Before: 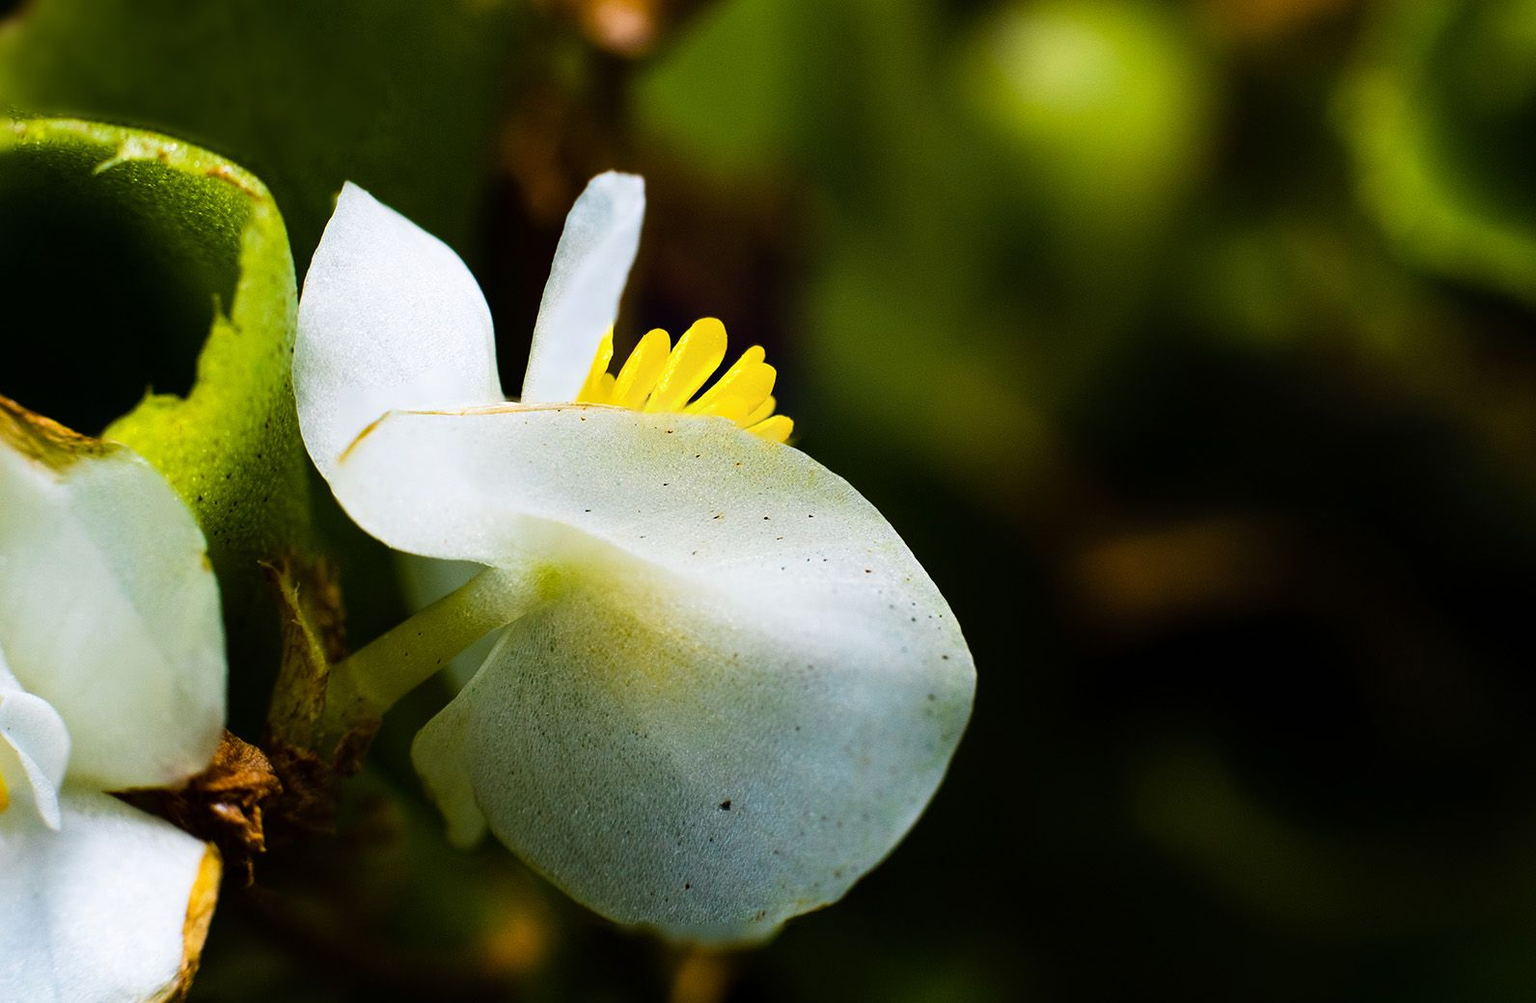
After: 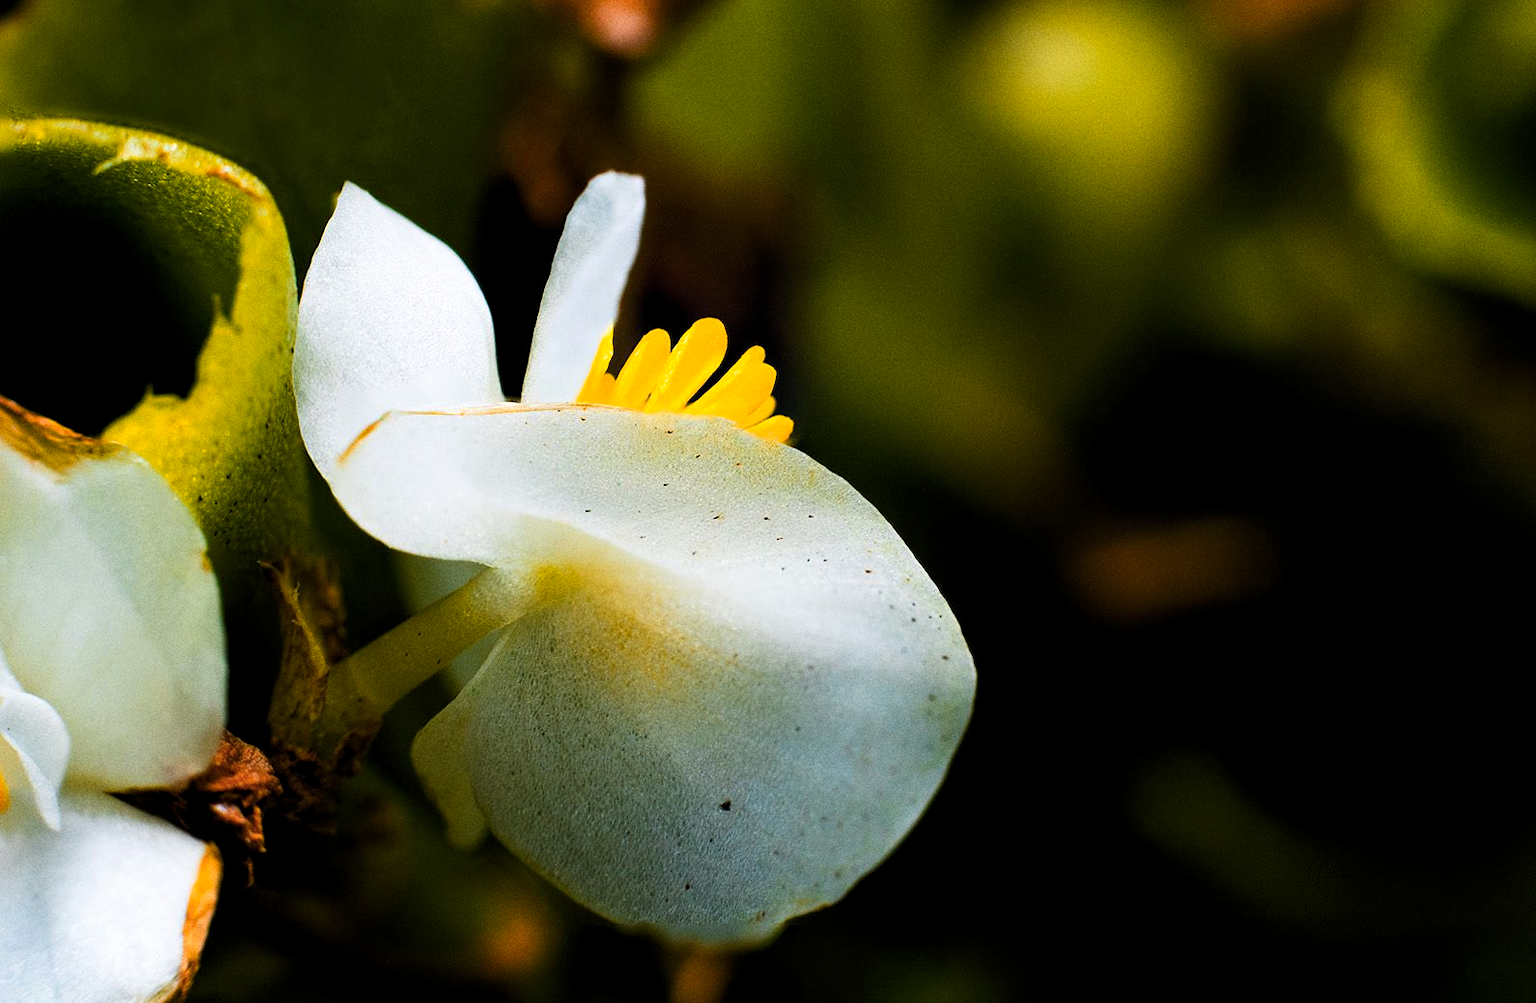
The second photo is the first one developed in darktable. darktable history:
levels: levels [0.026, 0.507, 0.987]
grain: on, module defaults
color zones: curves: ch1 [(0.235, 0.558) (0.75, 0.5)]; ch2 [(0.25, 0.462) (0.749, 0.457)], mix 25.94%
